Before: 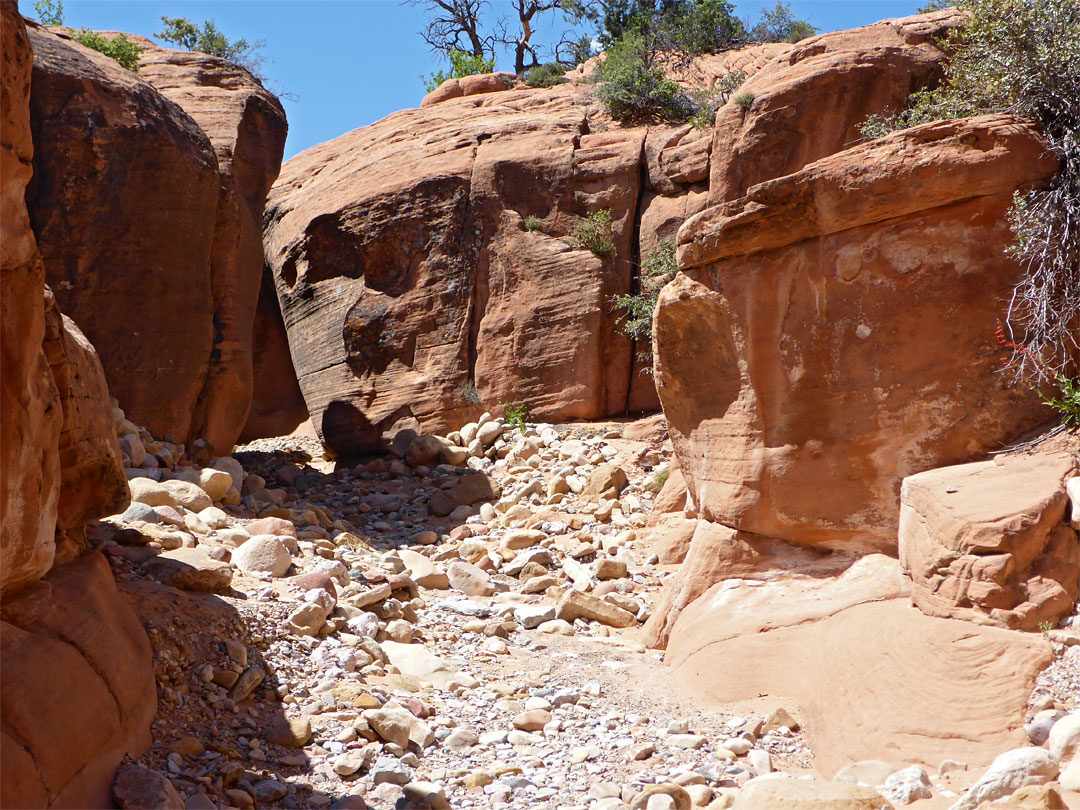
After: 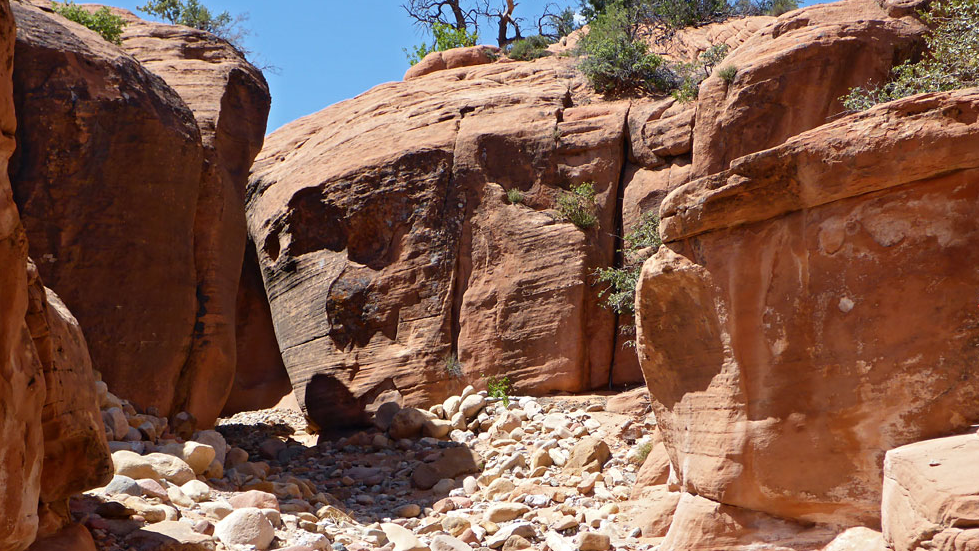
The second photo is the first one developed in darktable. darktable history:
crop: left 1.615%, top 3.399%, right 7.655%, bottom 28.505%
